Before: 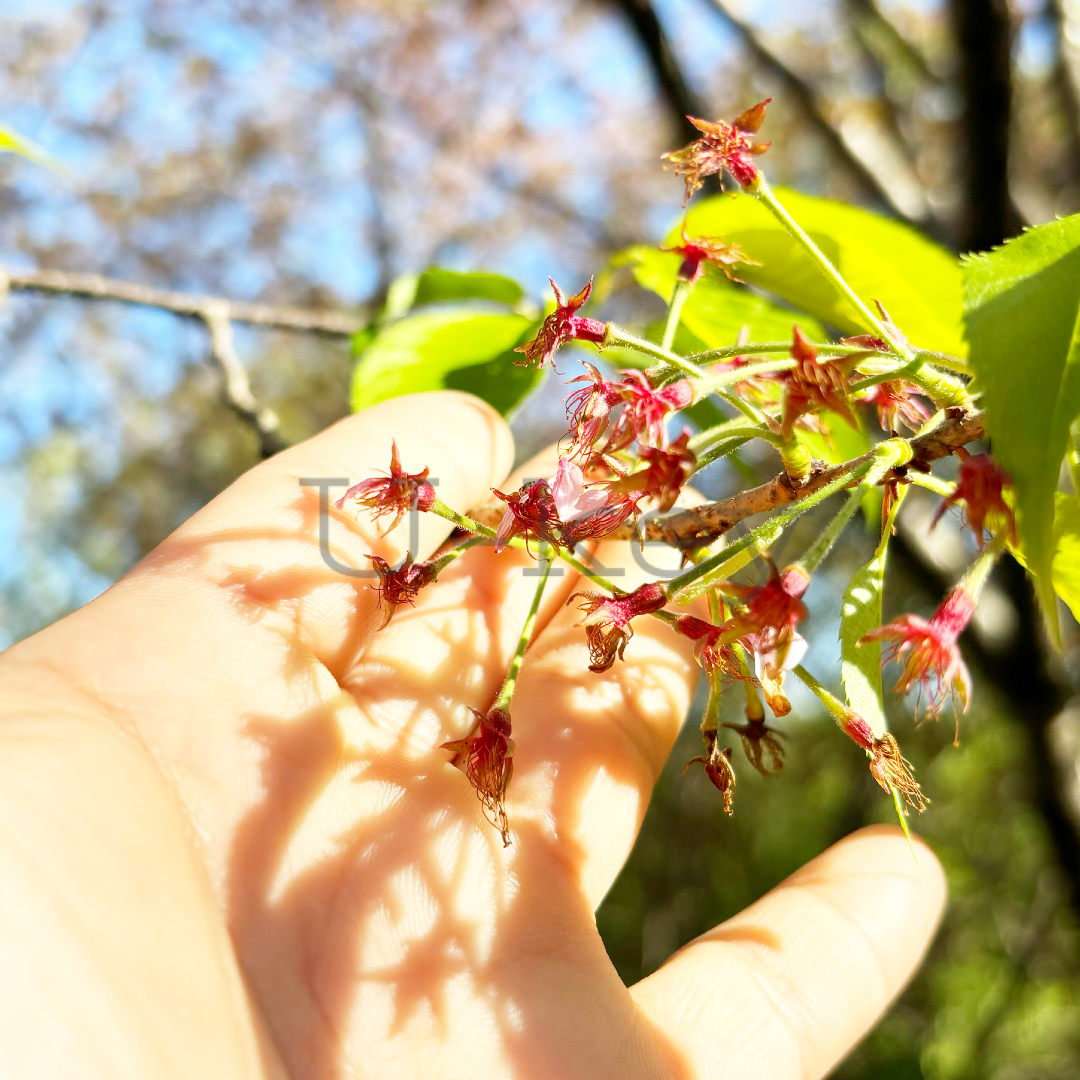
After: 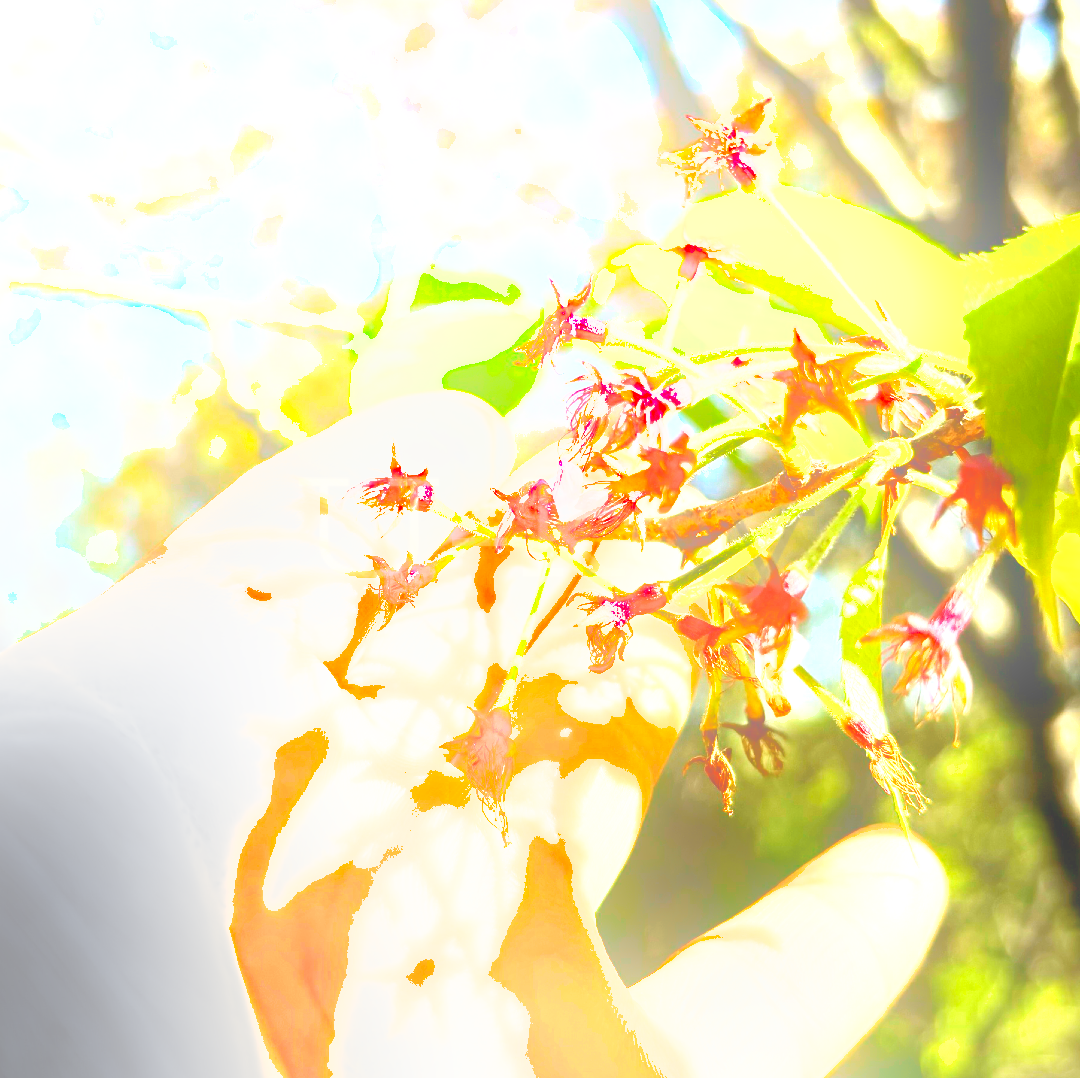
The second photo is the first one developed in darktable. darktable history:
bloom: on, module defaults
shadows and highlights: soften with gaussian
crop: top 0.05%, bottom 0.098%
exposure: black level correction 0, exposure 1.5 EV, compensate highlight preservation false
